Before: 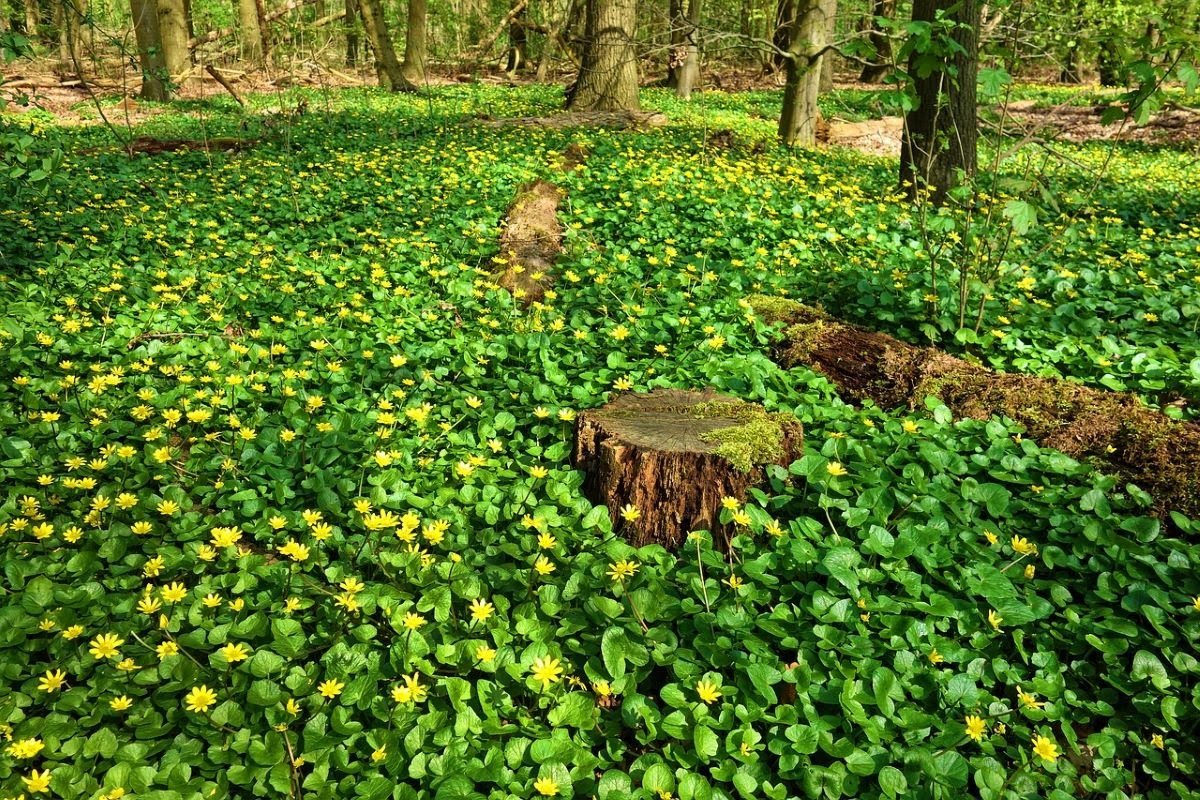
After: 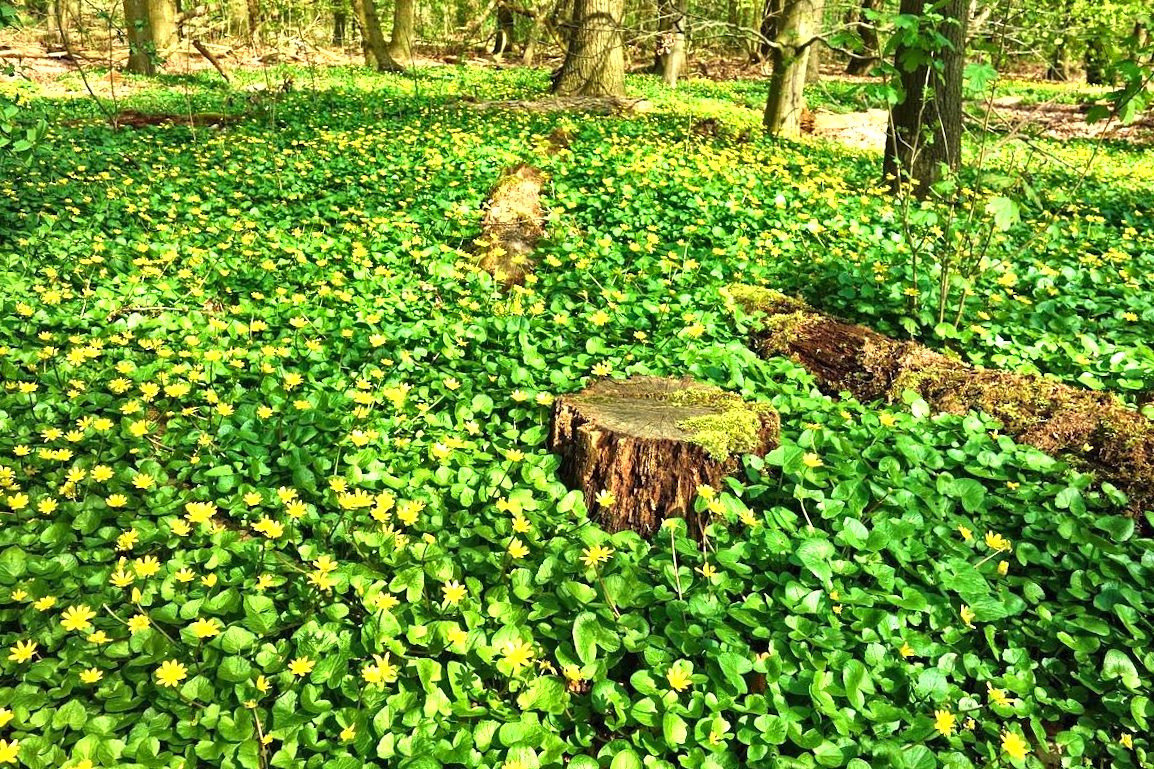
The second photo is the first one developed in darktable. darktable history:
crop and rotate: angle -1.5°
shadows and highlights: soften with gaussian
exposure: exposure 1 EV, compensate highlight preservation false
